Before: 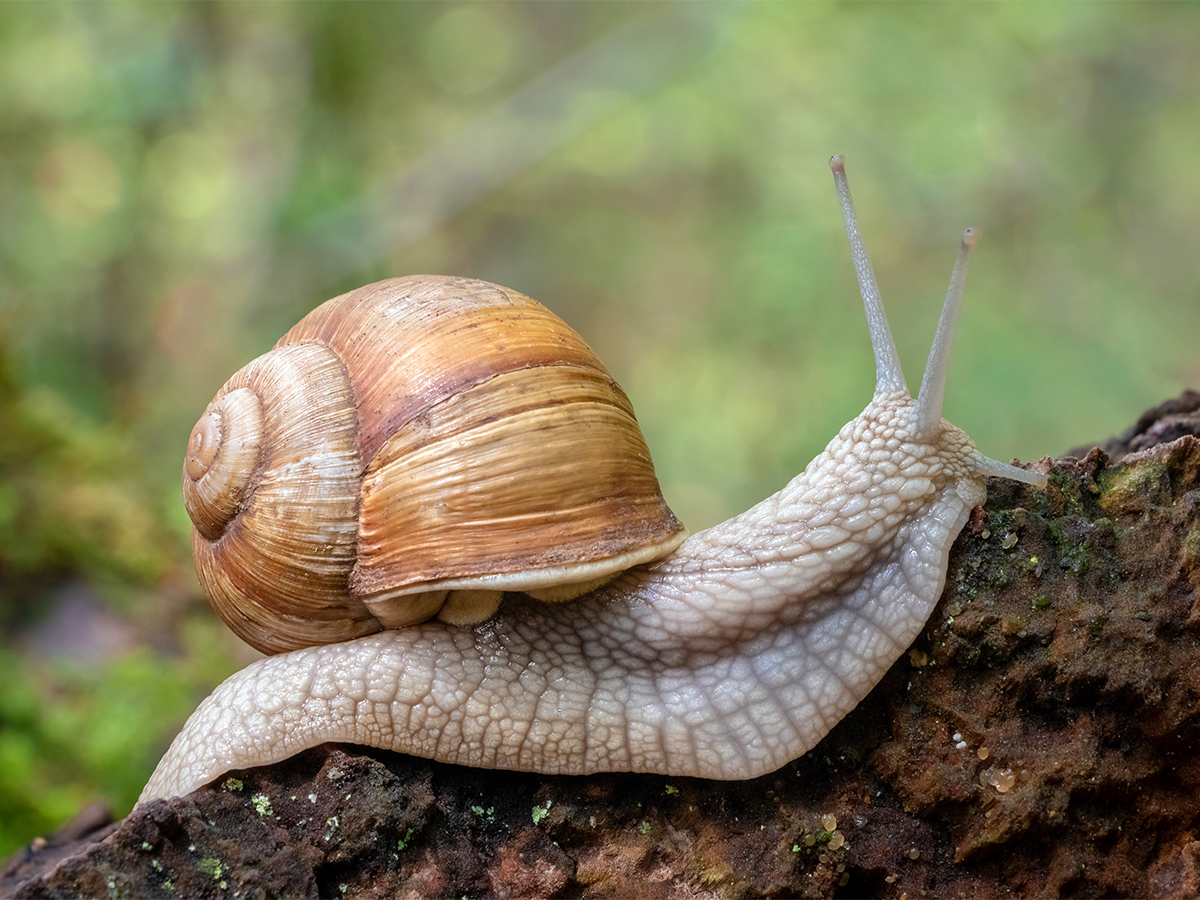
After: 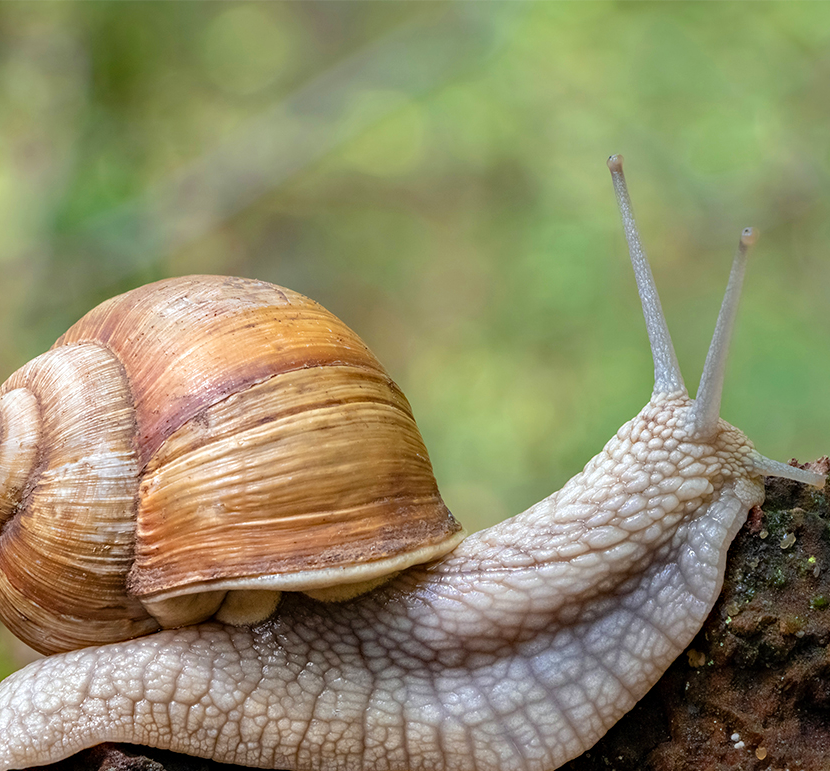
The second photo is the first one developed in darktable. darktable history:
crop: left 18.502%, right 12.32%, bottom 14.309%
haze removal: compatibility mode true, adaptive false
